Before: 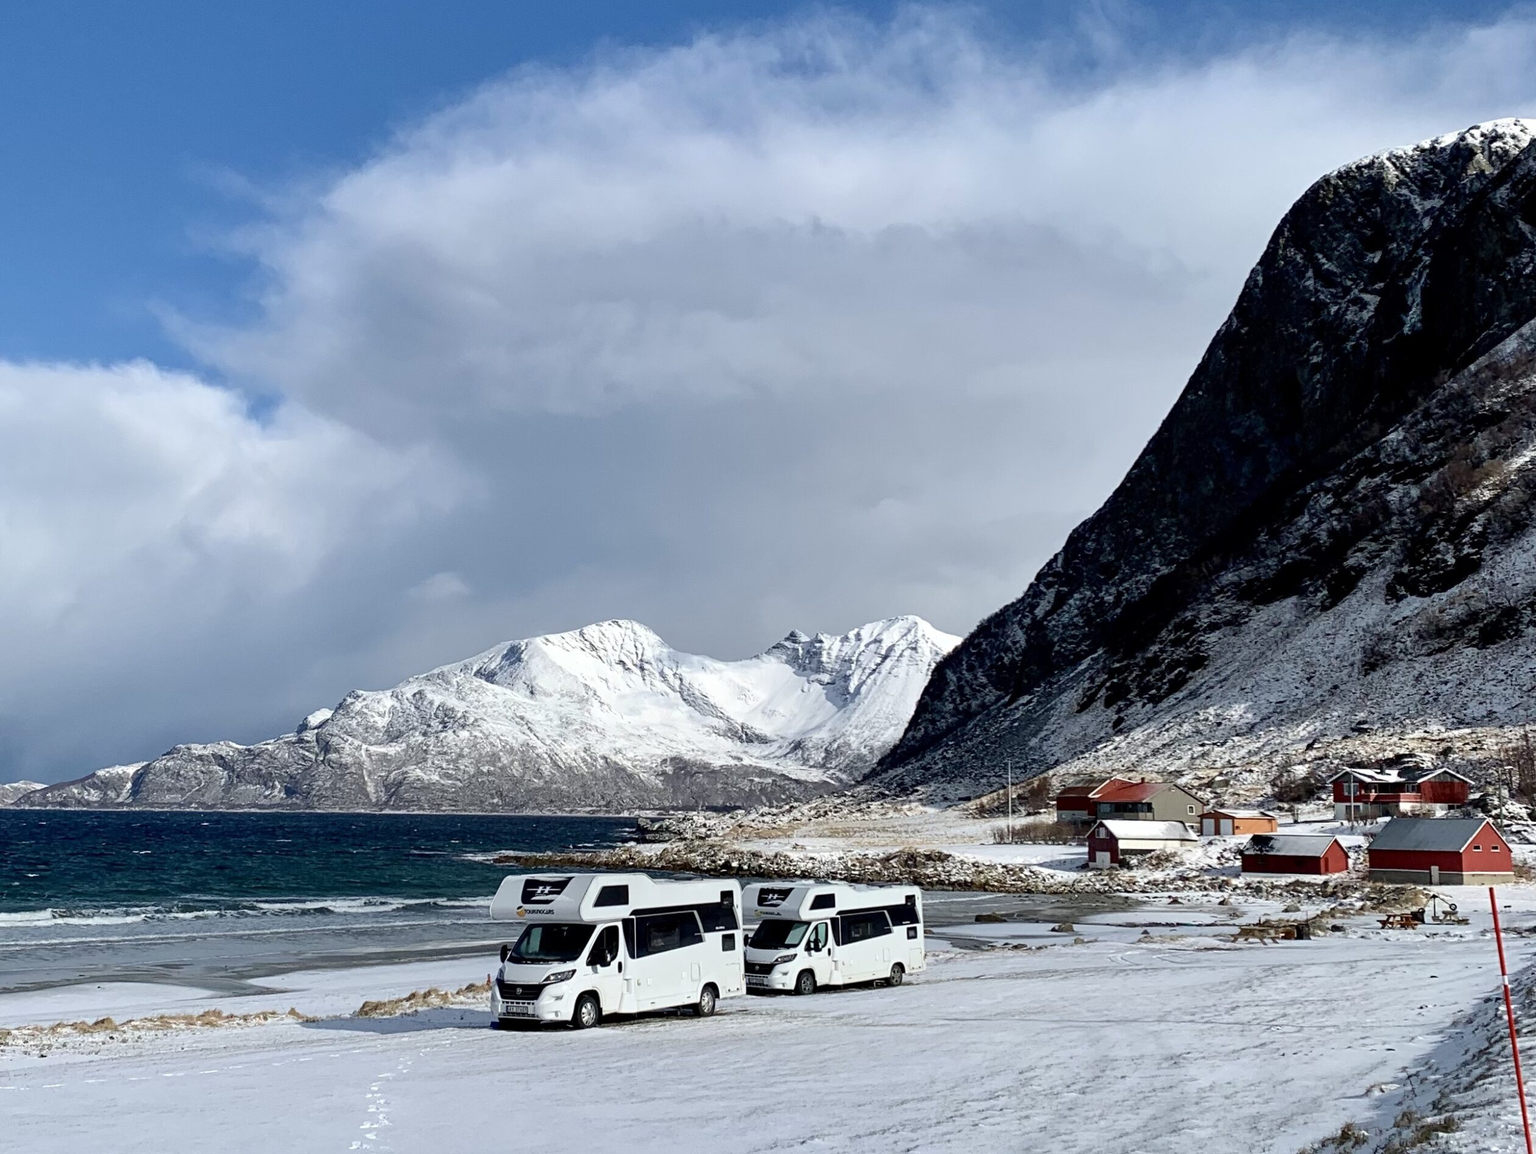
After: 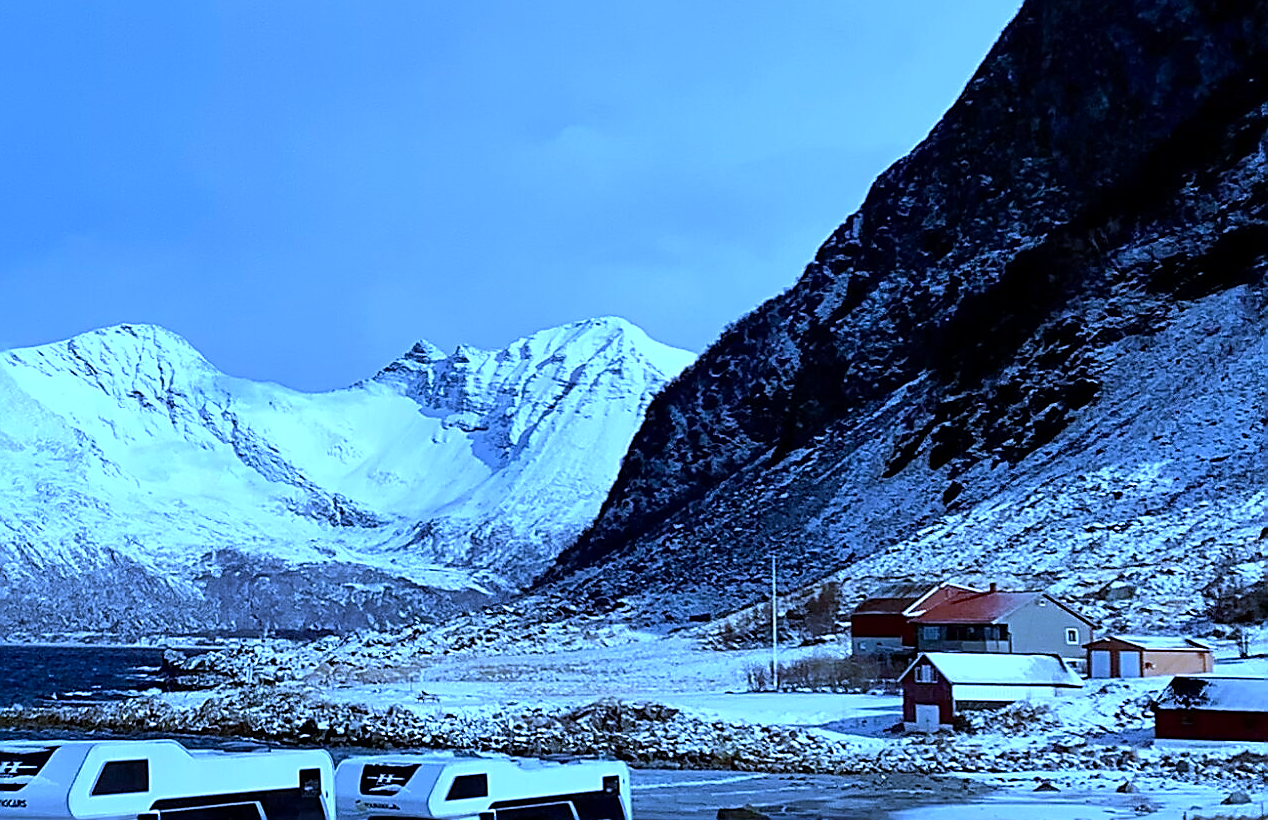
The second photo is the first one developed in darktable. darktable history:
crop: left 35.03%, top 36.625%, right 14.663%, bottom 20.057%
color calibration: illuminant Planckian (black body), x 0.351, y 0.352, temperature 4794.27 K
sharpen: radius 1.4, amount 1.25, threshold 0.7
white balance: red 0.766, blue 1.537
